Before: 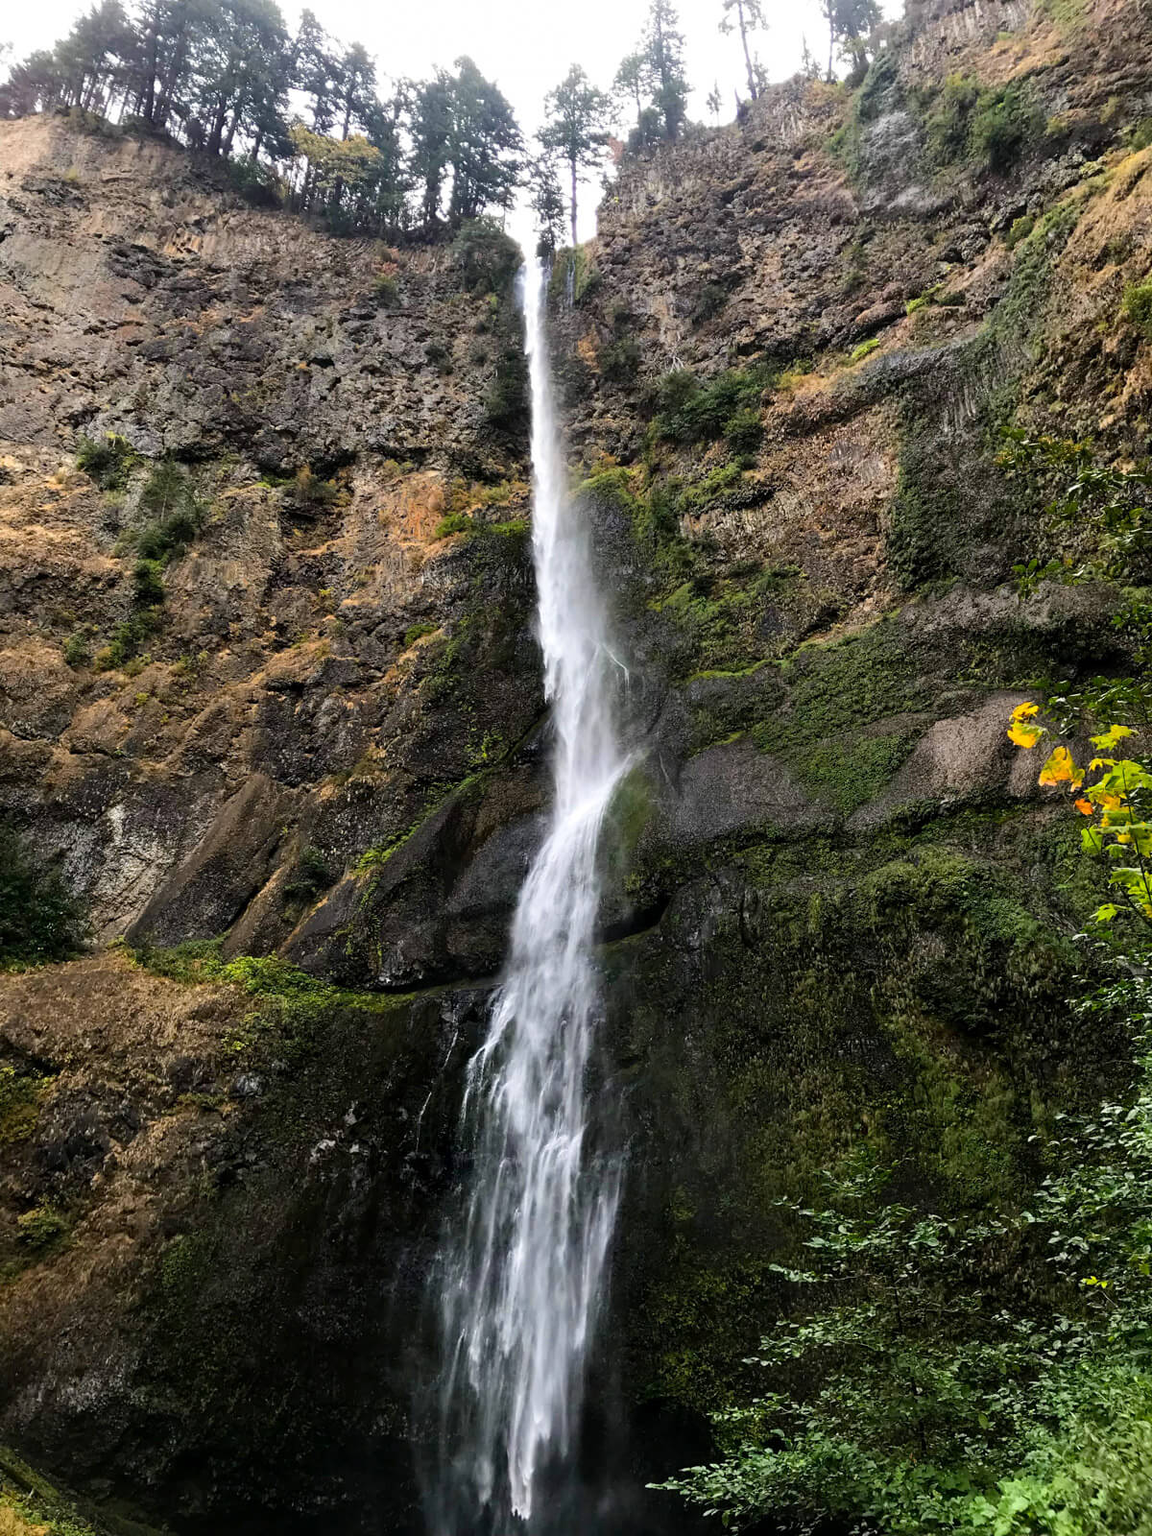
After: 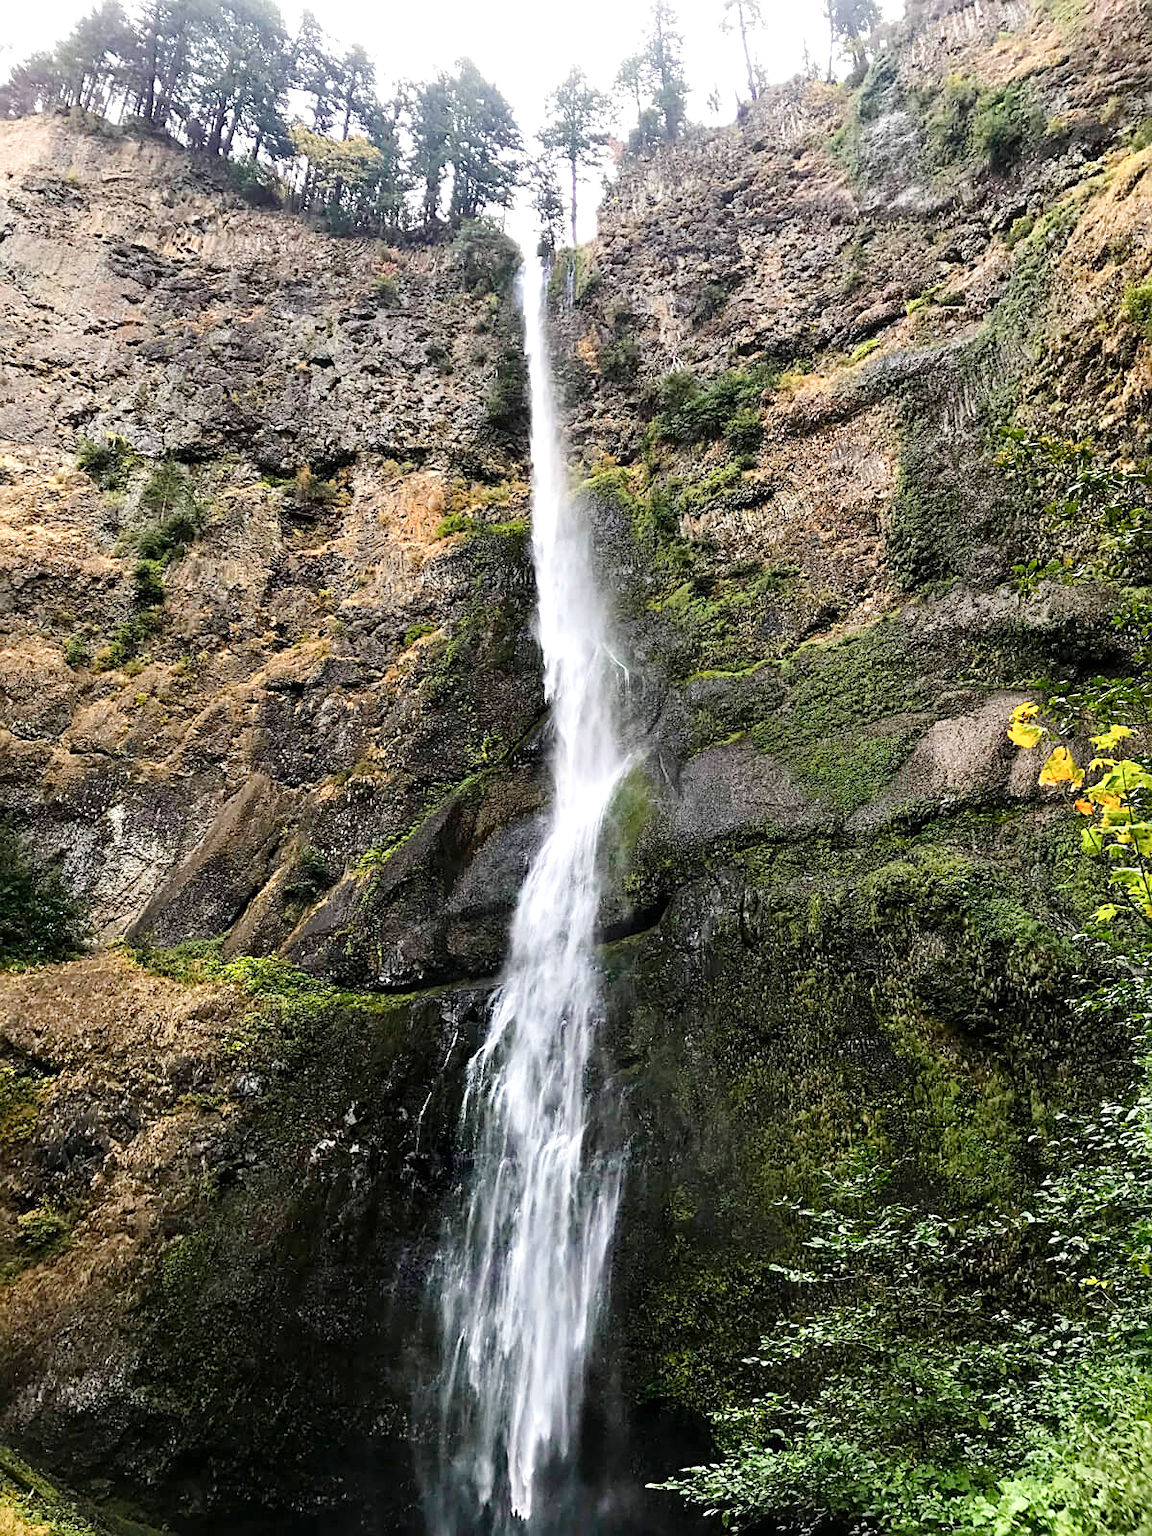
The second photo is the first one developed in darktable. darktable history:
tone curve: curves: ch0 [(0, 0) (0.003, 0.004) (0.011, 0.014) (0.025, 0.032) (0.044, 0.057) (0.069, 0.089) (0.1, 0.128) (0.136, 0.174) (0.177, 0.227) (0.224, 0.287) (0.277, 0.354) (0.335, 0.427) (0.399, 0.507) (0.468, 0.582) (0.543, 0.653) (0.623, 0.726) (0.709, 0.799) (0.801, 0.876) (0.898, 0.937) (1, 1)], preserve colors none
exposure: exposure 0.367 EV, compensate highlight preservation false
sharpen: on, module defaults
